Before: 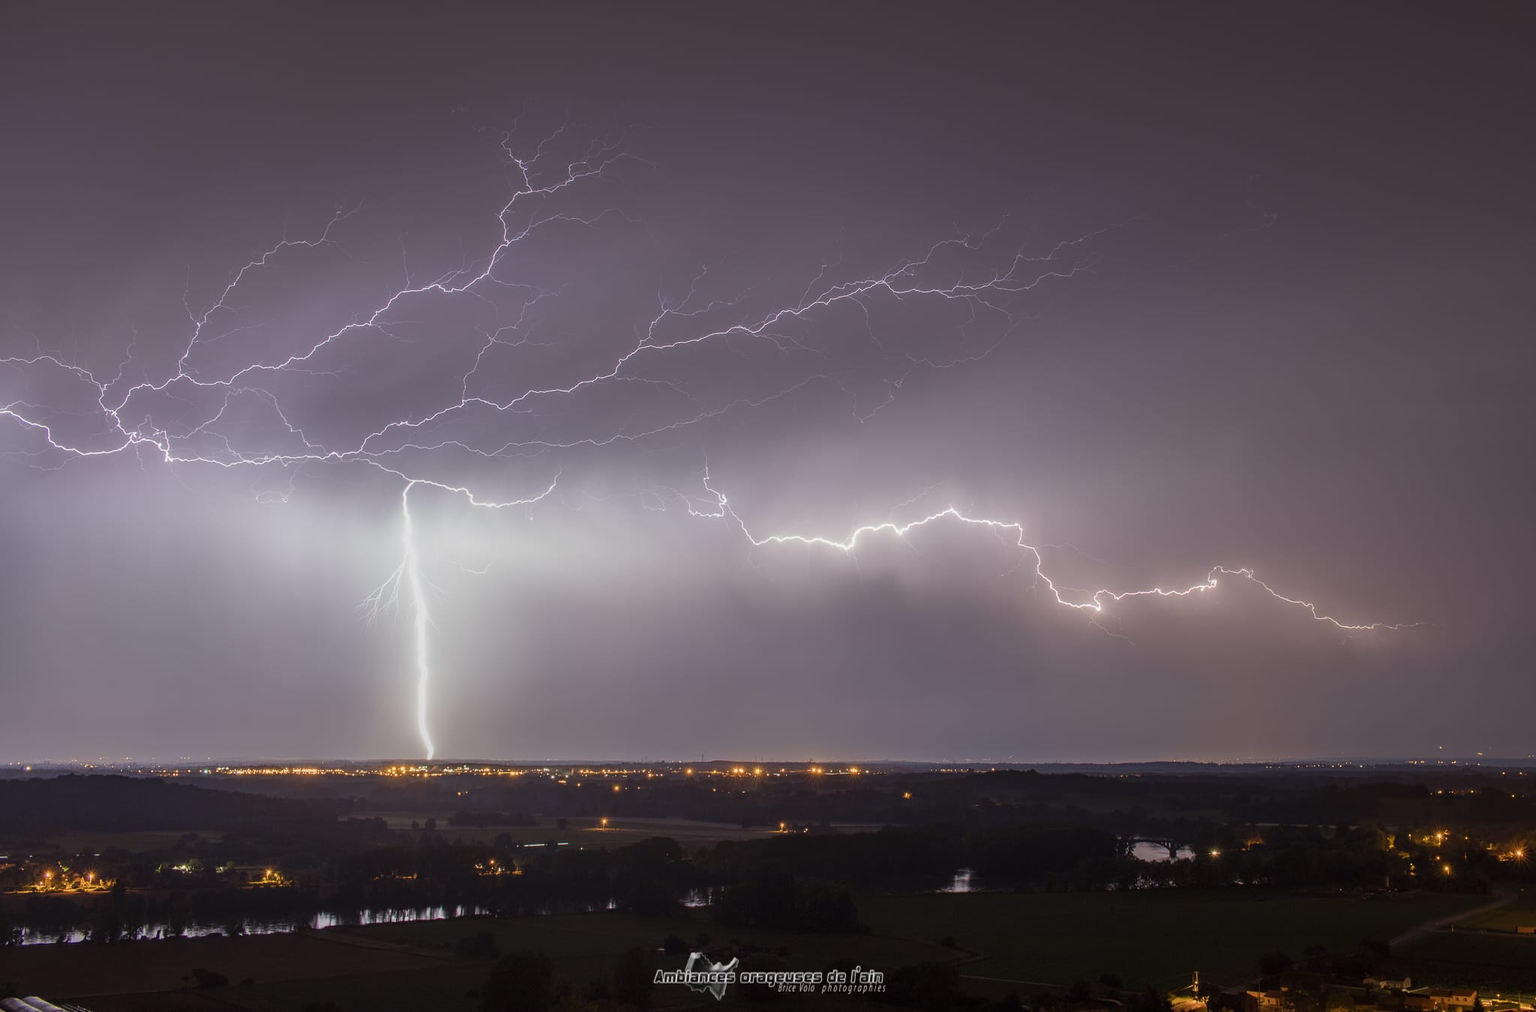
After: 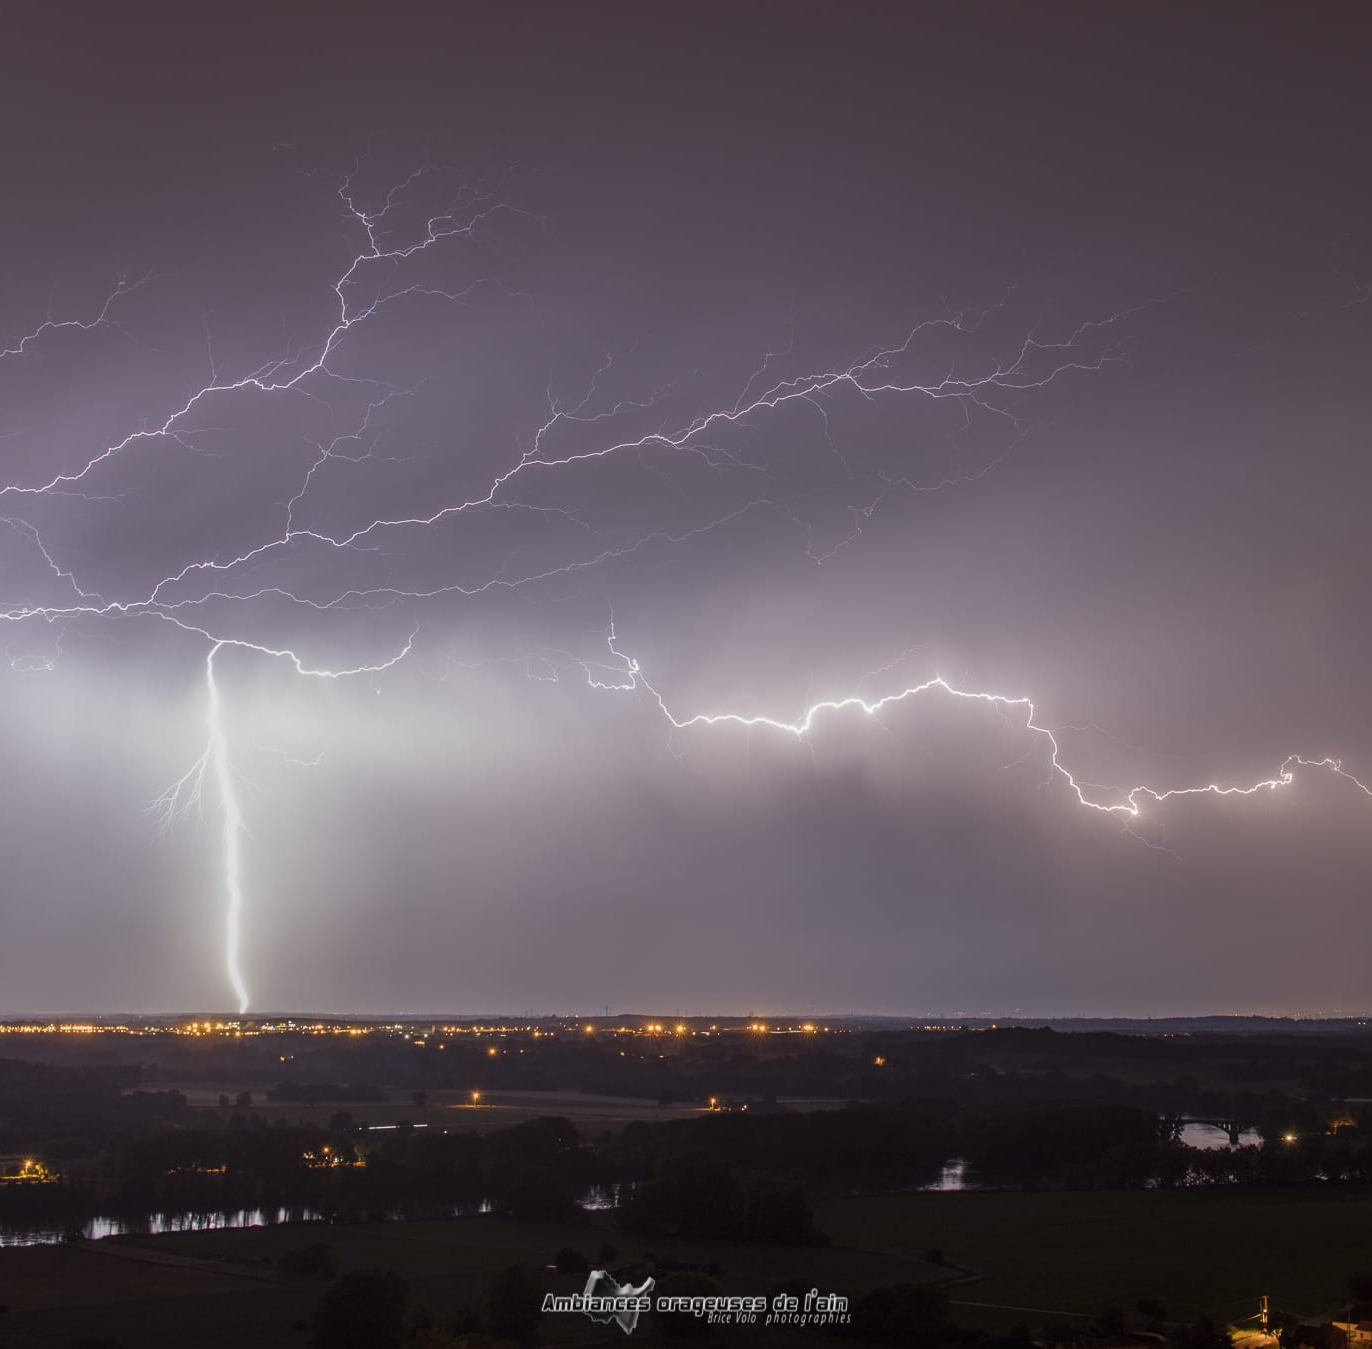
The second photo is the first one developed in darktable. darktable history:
crop and rotate: left 16.124%, right 16.879%
